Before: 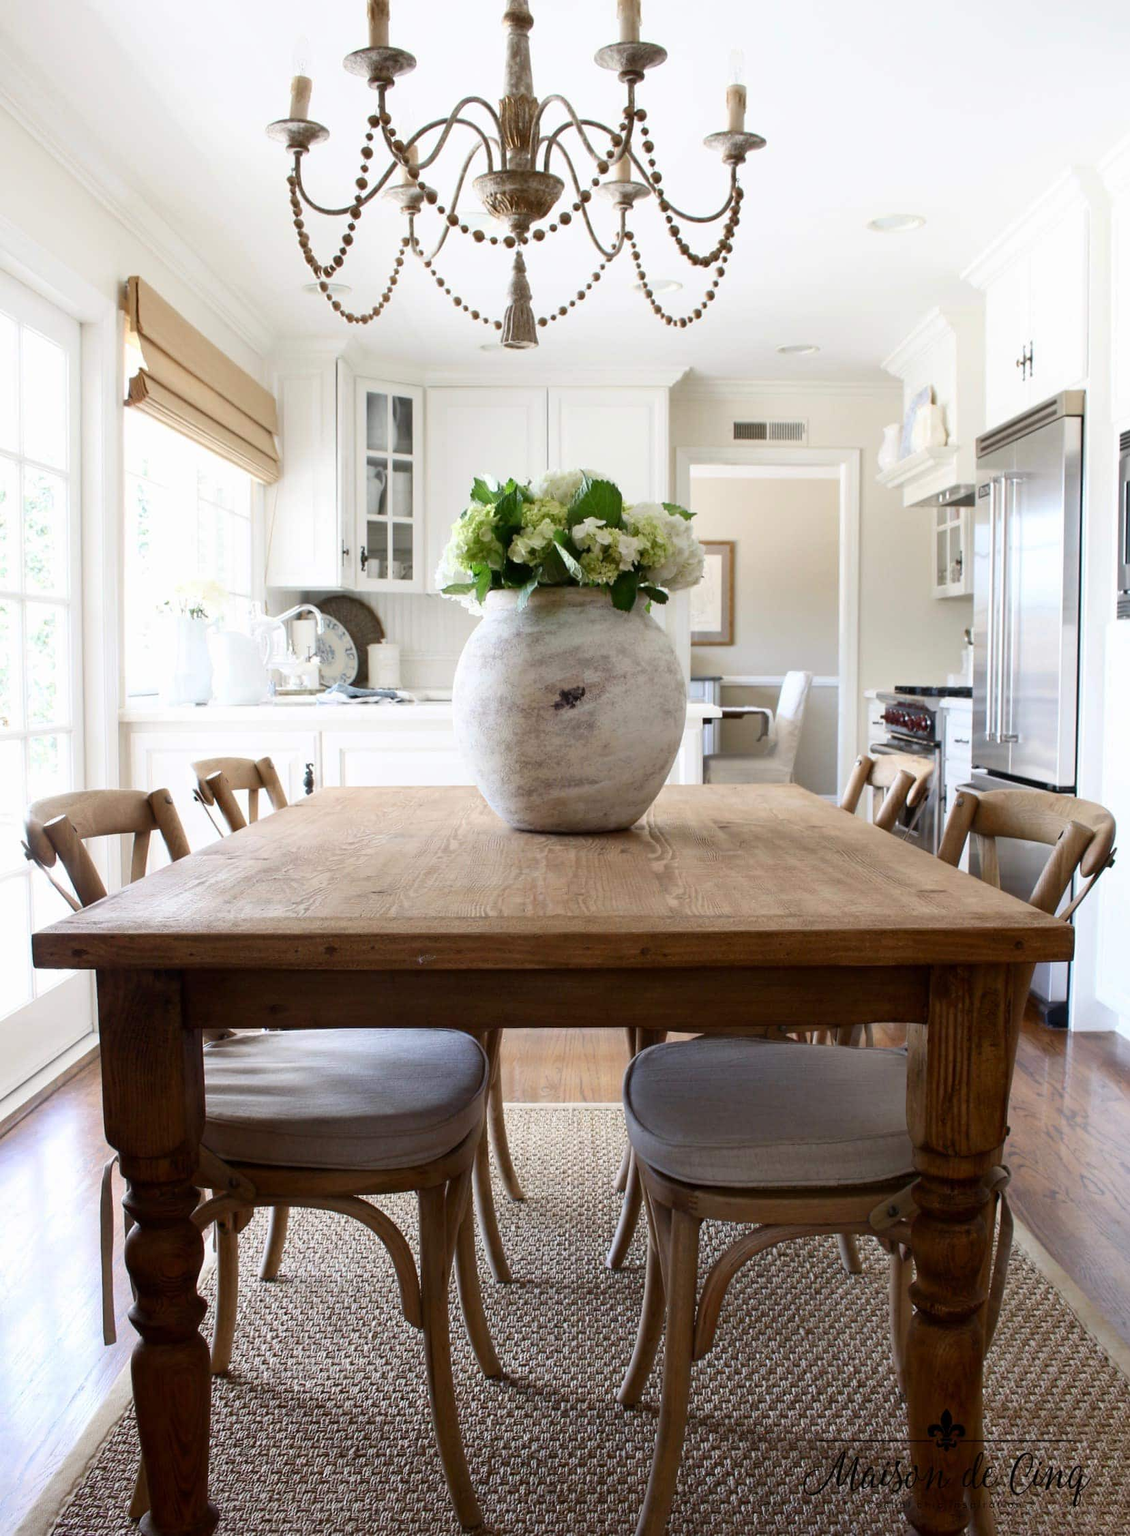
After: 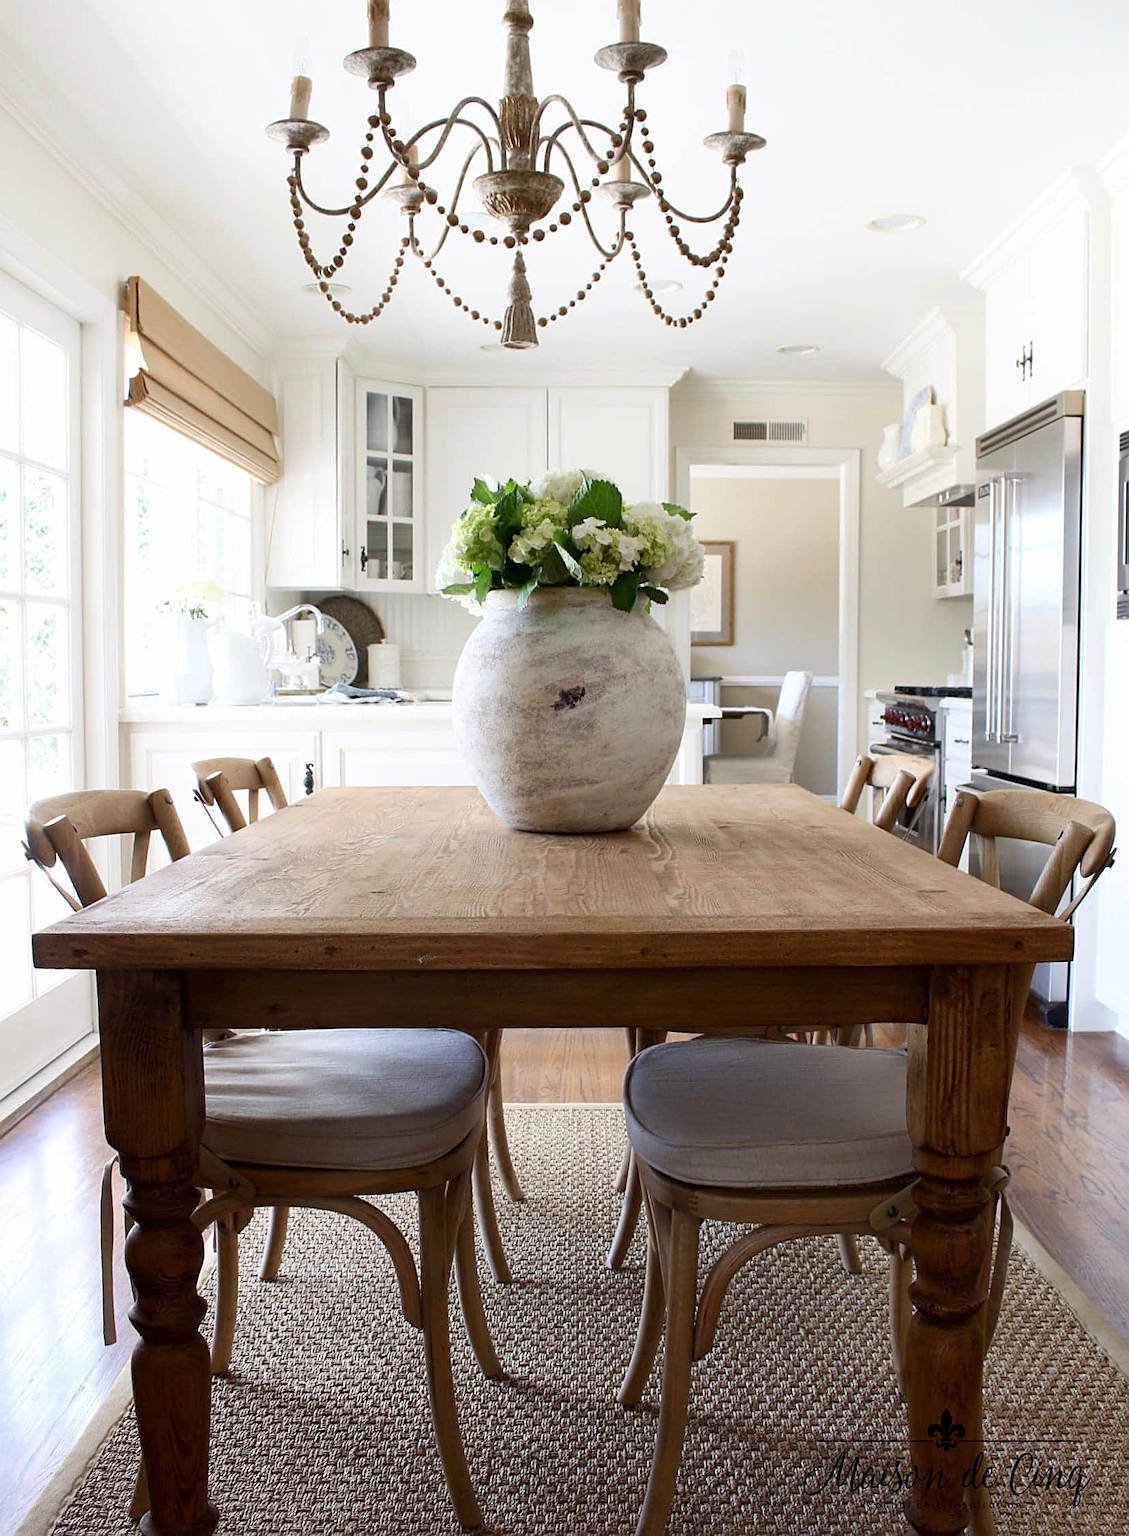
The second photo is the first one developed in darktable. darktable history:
tone equalizer: -7 EV 0.105 EV, edges refinement/feathering 500, mask exposure compensation -1.57 EV, preserve details no
sharpen: amount 0.492
